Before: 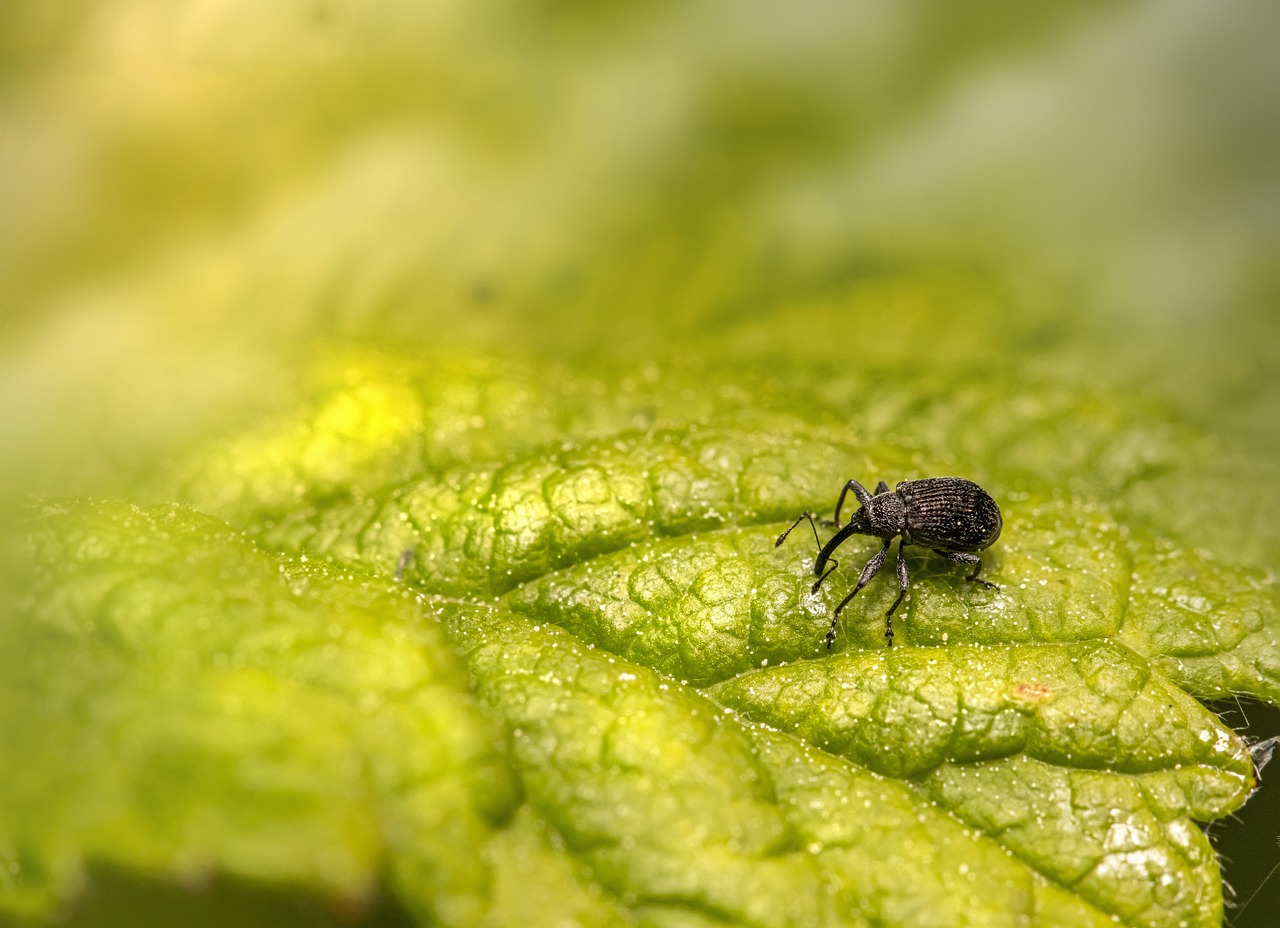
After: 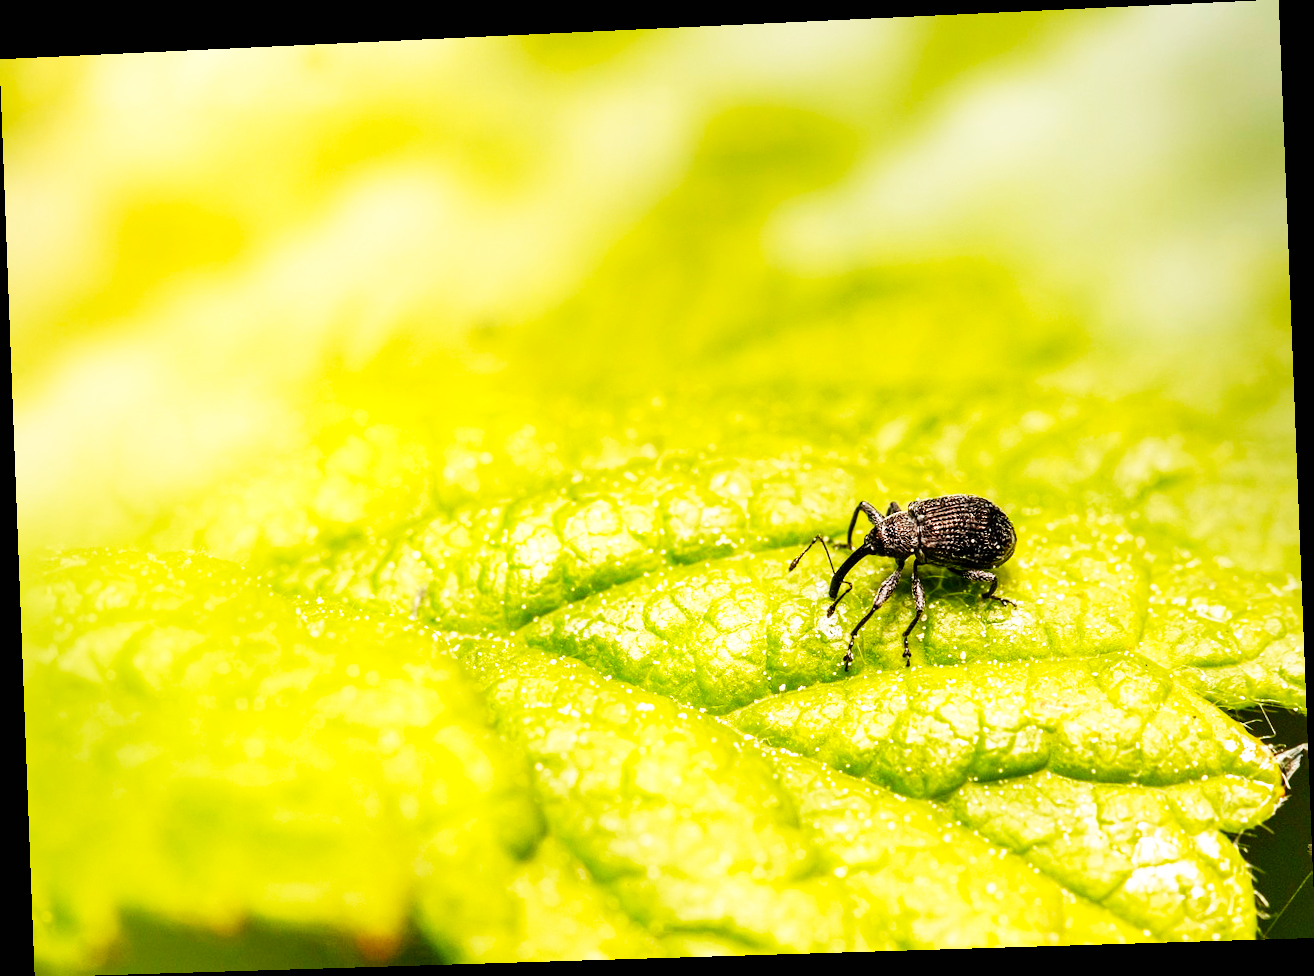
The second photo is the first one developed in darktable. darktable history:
base curve: curves: ch0 [(0, 0) (0.007, 0.004) (0.027, 0.03) (0.046, 0.07) (0.207, 0.54) (0.442, 0.872) (0.673, 0.972) (1, 1)], preserve colors none
rotate and perspective: rotation -2.22°, lens shift (horizontal) -0.022, automatic cropping off
